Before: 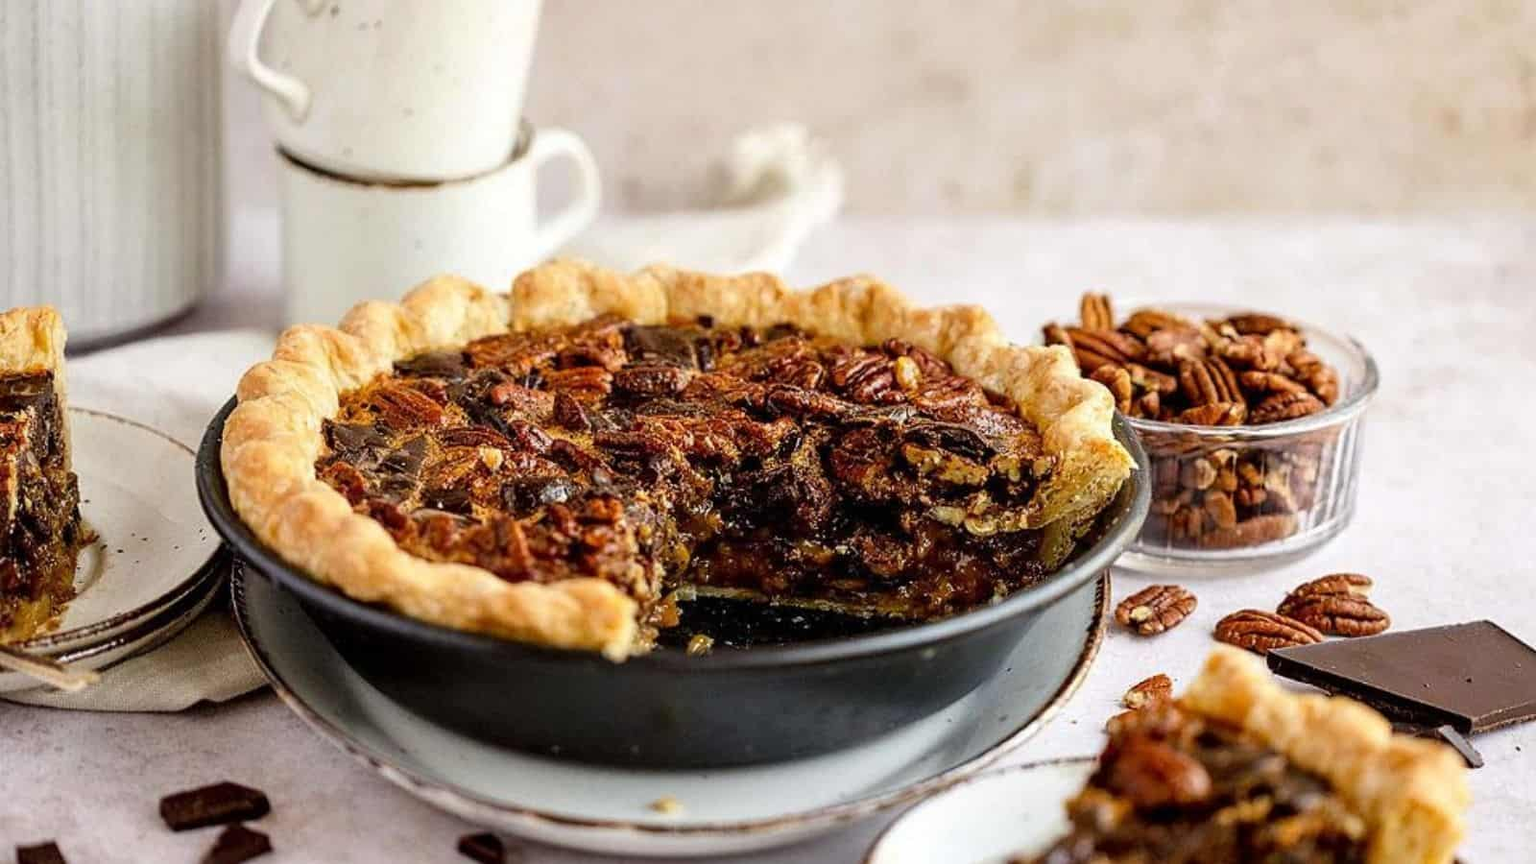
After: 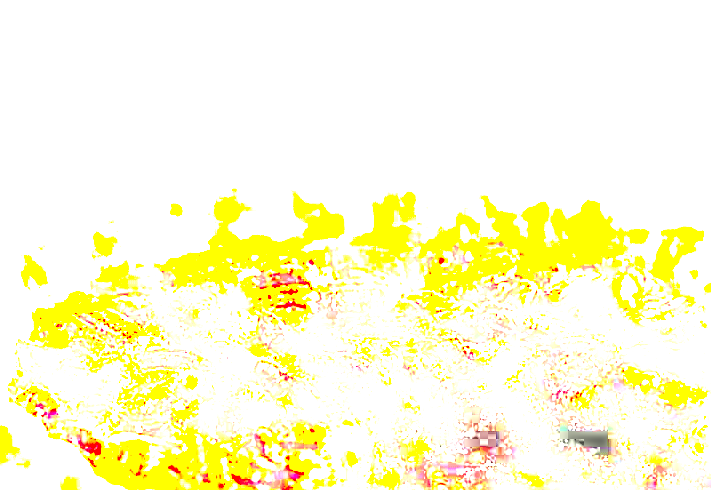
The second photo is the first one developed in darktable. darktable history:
exposure: exposure 7.995 EV, compensate highlight preservation false
contrast brightness saturation: contrast 0.194, brightness -0.107, saturation 0.208
crop: left 20.027%, top 10.875%, right 35.493%, bottom 34.582%
tone equalizer: edges refinement/feathering 500, mask exposure compensation -1.57 EV, preserve details no
color correction: highlights a* -5.84, highlights b* 11.12
haze removal: strength -0.102, compatibility mode true, adaptive false
sharpen: on, module defaults
